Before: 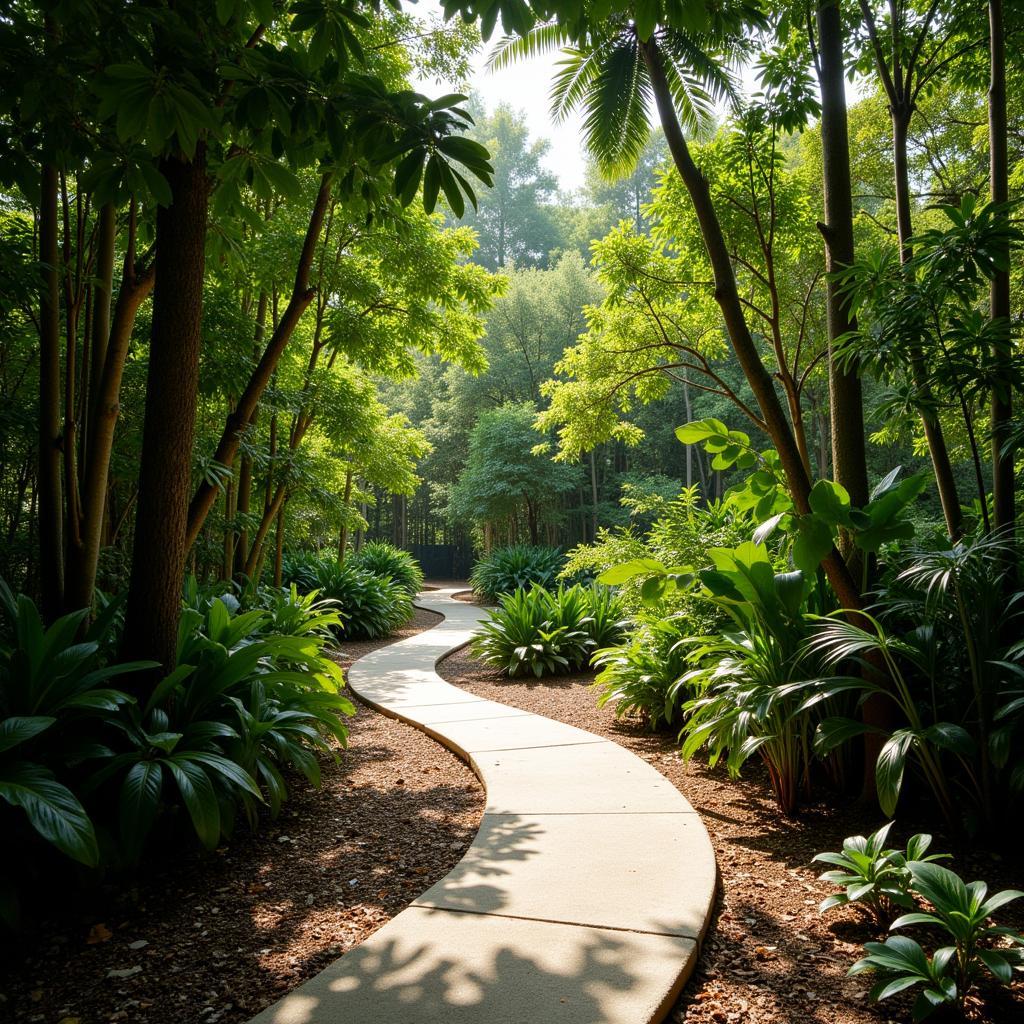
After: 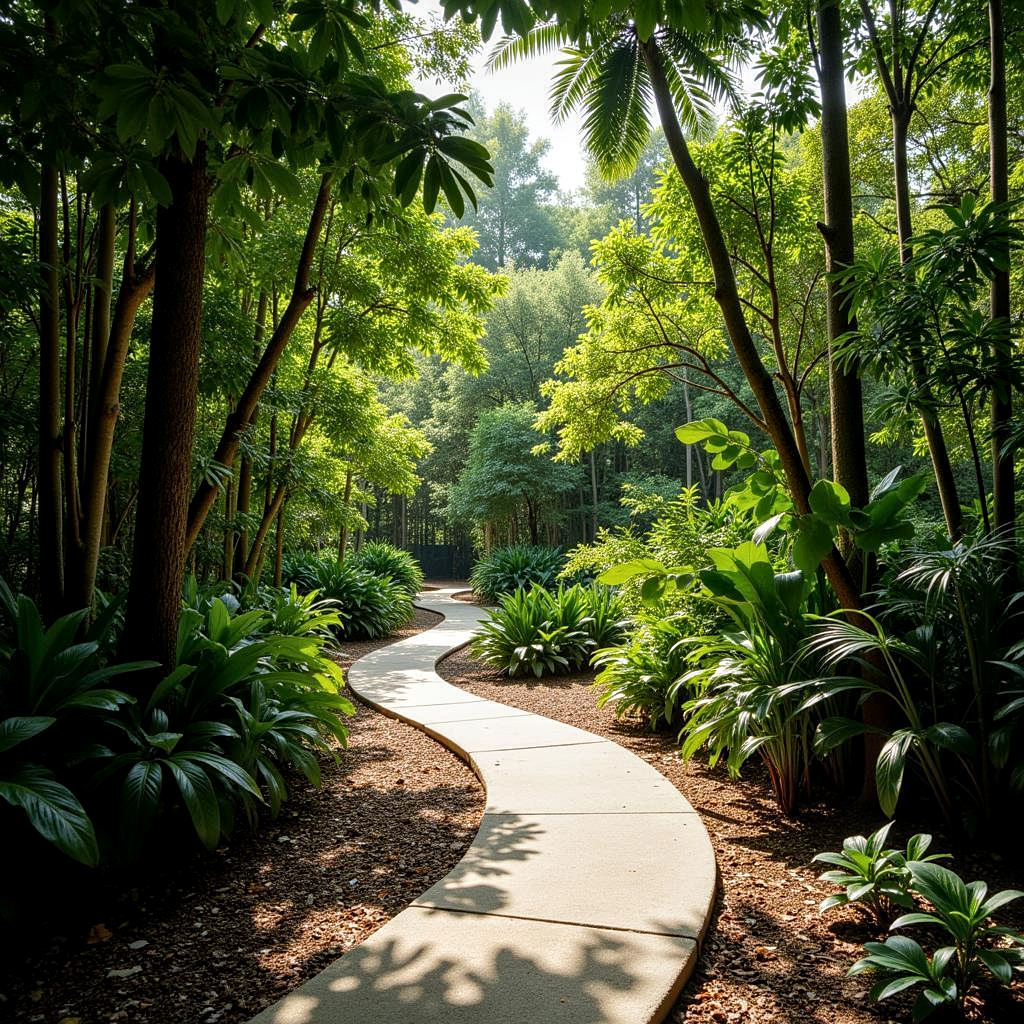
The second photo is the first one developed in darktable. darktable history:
exposure: black level correction 0.001, compensate highlight preservation false
sharpen: amount 0.203
local contrast: on, module defaults
